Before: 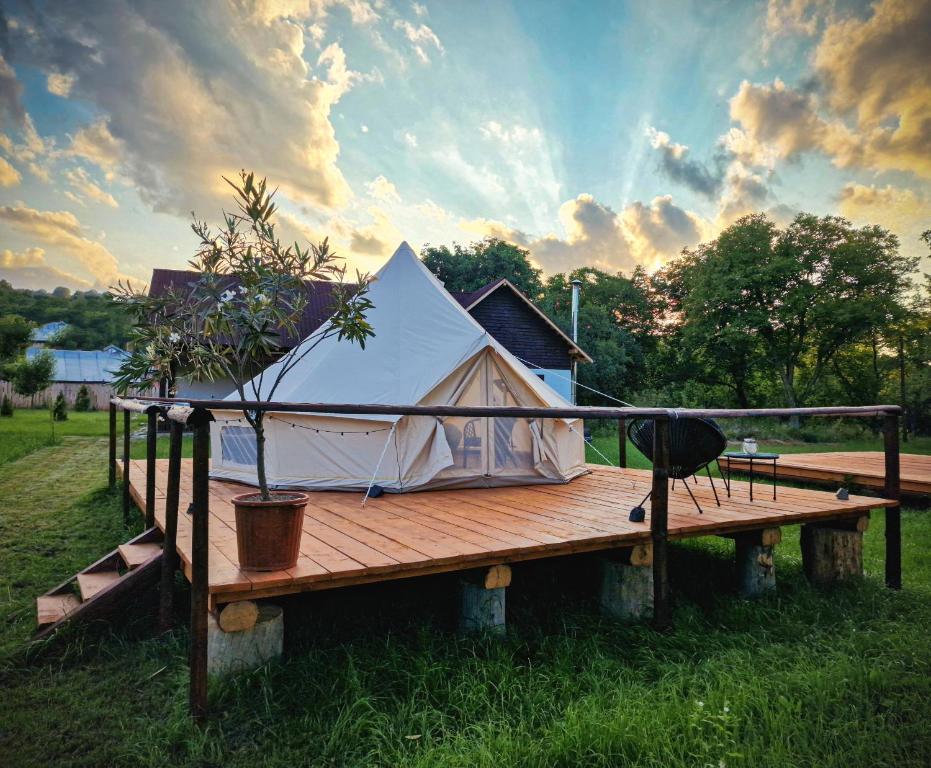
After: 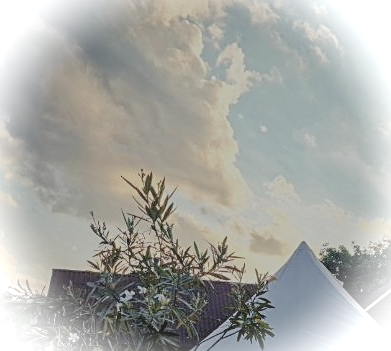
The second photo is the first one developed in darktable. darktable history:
crop and rotate: left 10.858%, top 0.071%, right 47.06%, bottom 54.12%
contrast brightness saturation: contrast -0.258, saturation -0.423
filmic rgb: black relative exposure -7.65 EV, white relative exposure 4.56 EV, hardness 3.61
vignetting: brightness 0.993, saturation -0.494, dithering 16-bit output
sharpen: amount 0.538
local contrast: highlights 107%, shadows 100%, detail 120%, midtone range 0.2
